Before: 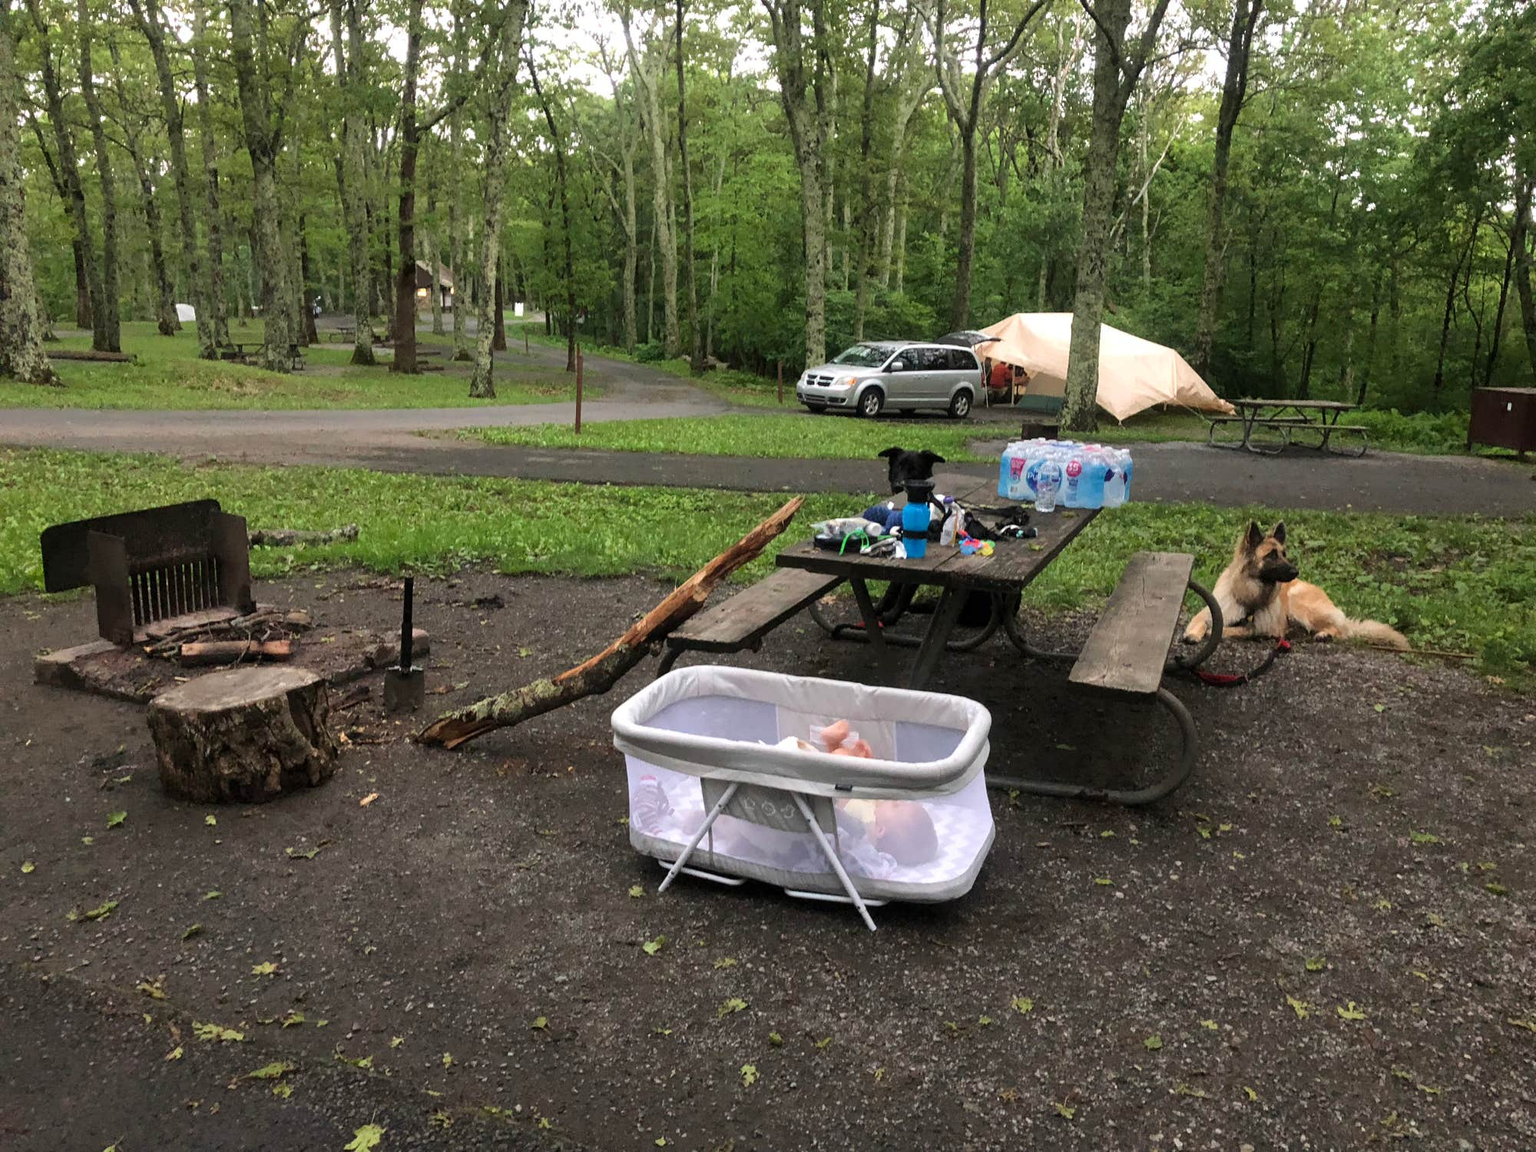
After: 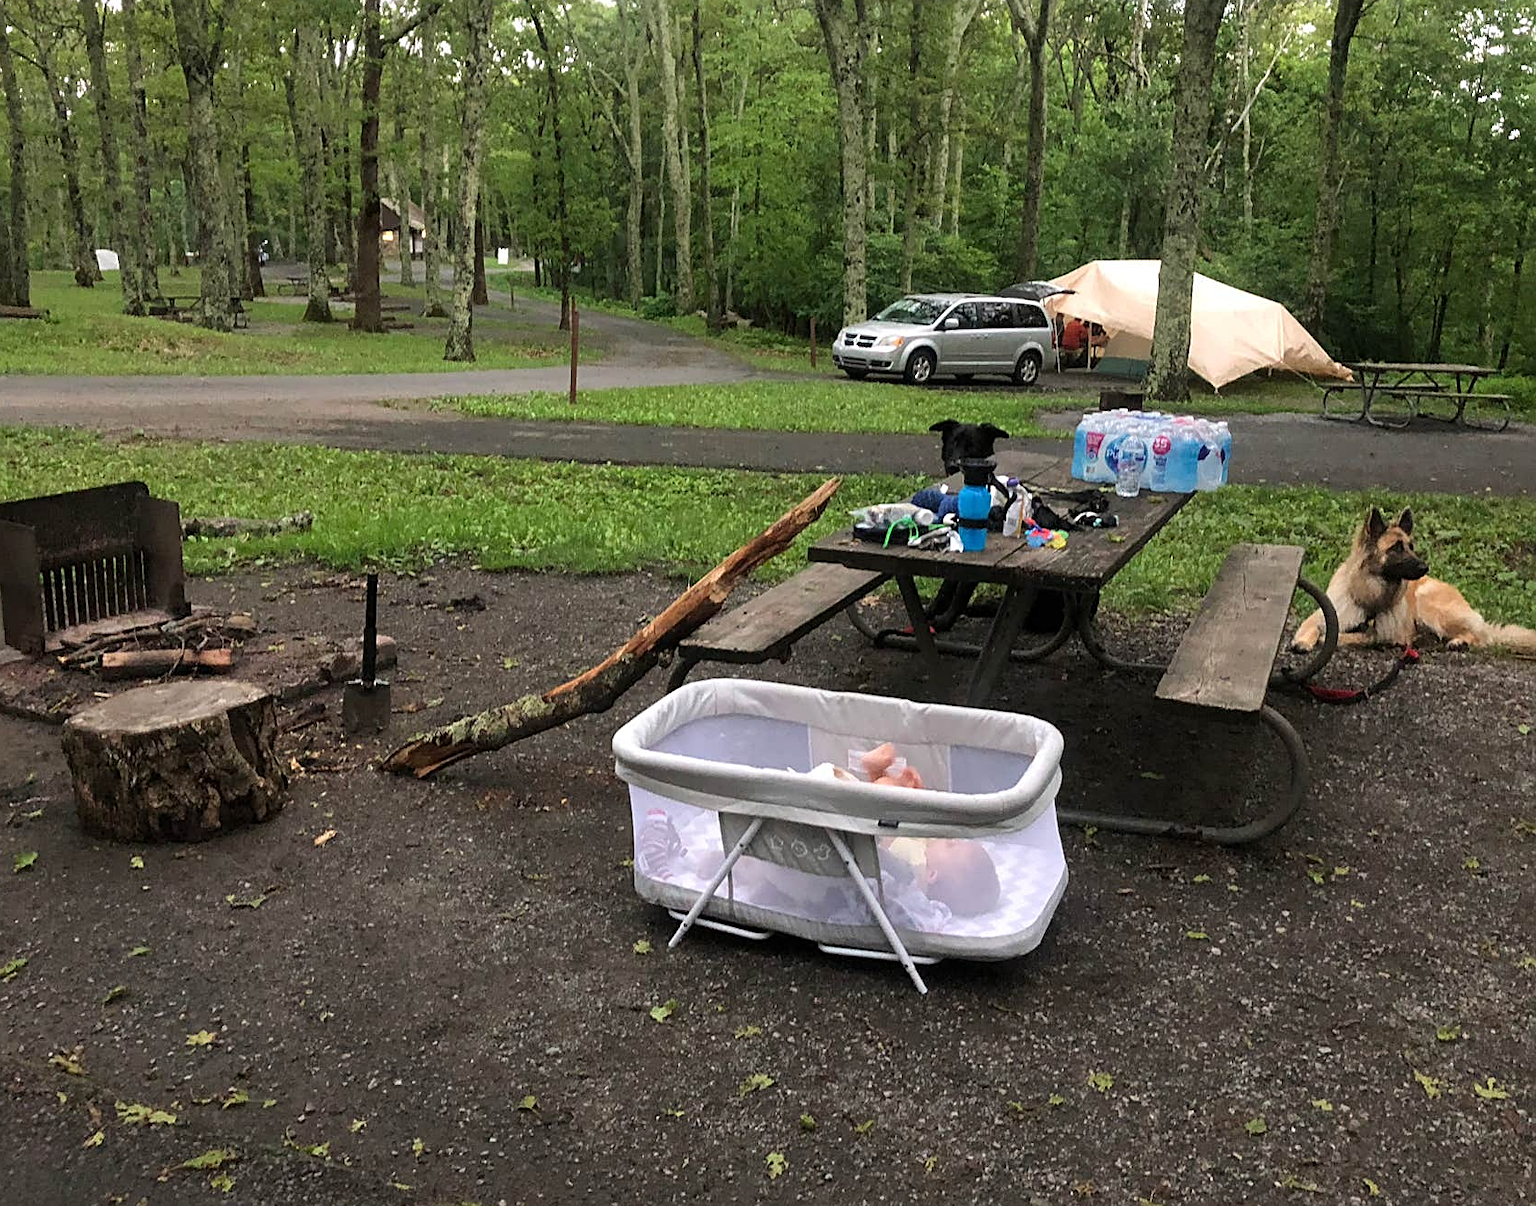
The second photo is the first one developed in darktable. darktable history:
sharpen: on, module defaults
crop: left 6.222%, top 8.136%, right 9.525%, bottom 3.619%
